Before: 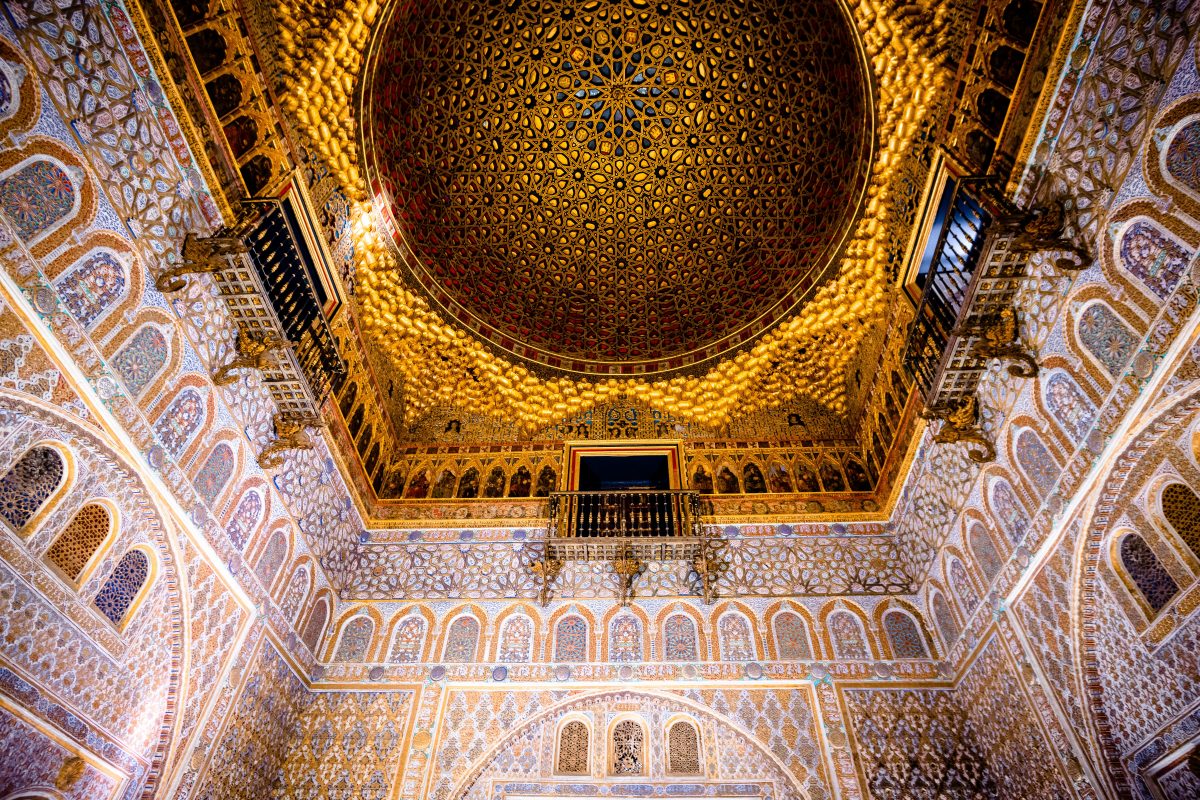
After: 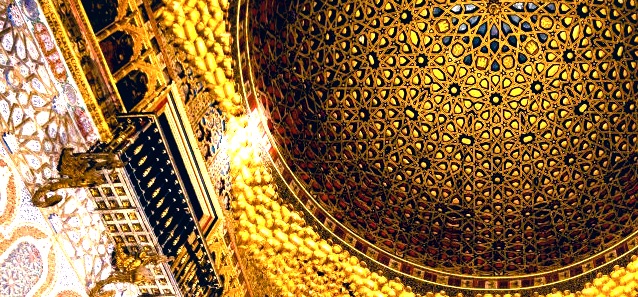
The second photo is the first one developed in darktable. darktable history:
shadows and highlights: shadows 11.83, white point adjustment 1.17, highlights -0.567, soften with gaussian
color balance rgb: perceptual saturation grading › global saturation 20%, perceptual saturation grading › highlights -24.848%, perceptual saturation grading › shadows 24.146%, contrast 14.766%
exposure: black level correction 0.002, exposure 1 EV, compensate exposure bias true, compensate highlight preservation false
color correction: highlights a* 10.36, highlights b* 14.39, shadows a* -9.63, shadows b* -14.89
crop: left 10.351%, top 10.71%, right 36.457%, bottom 52.059%
contrast brightness saturation: contrast -0.077, brightness -0.04, saturation -0.114
tone equalizer: edges refinement/feathering 500, mask exposure compensation -1.57 EV, preserve details no
local contrast: mode bilateral grid, contrast 69, coarseness 75, detail 180%, midtone range 0.2
